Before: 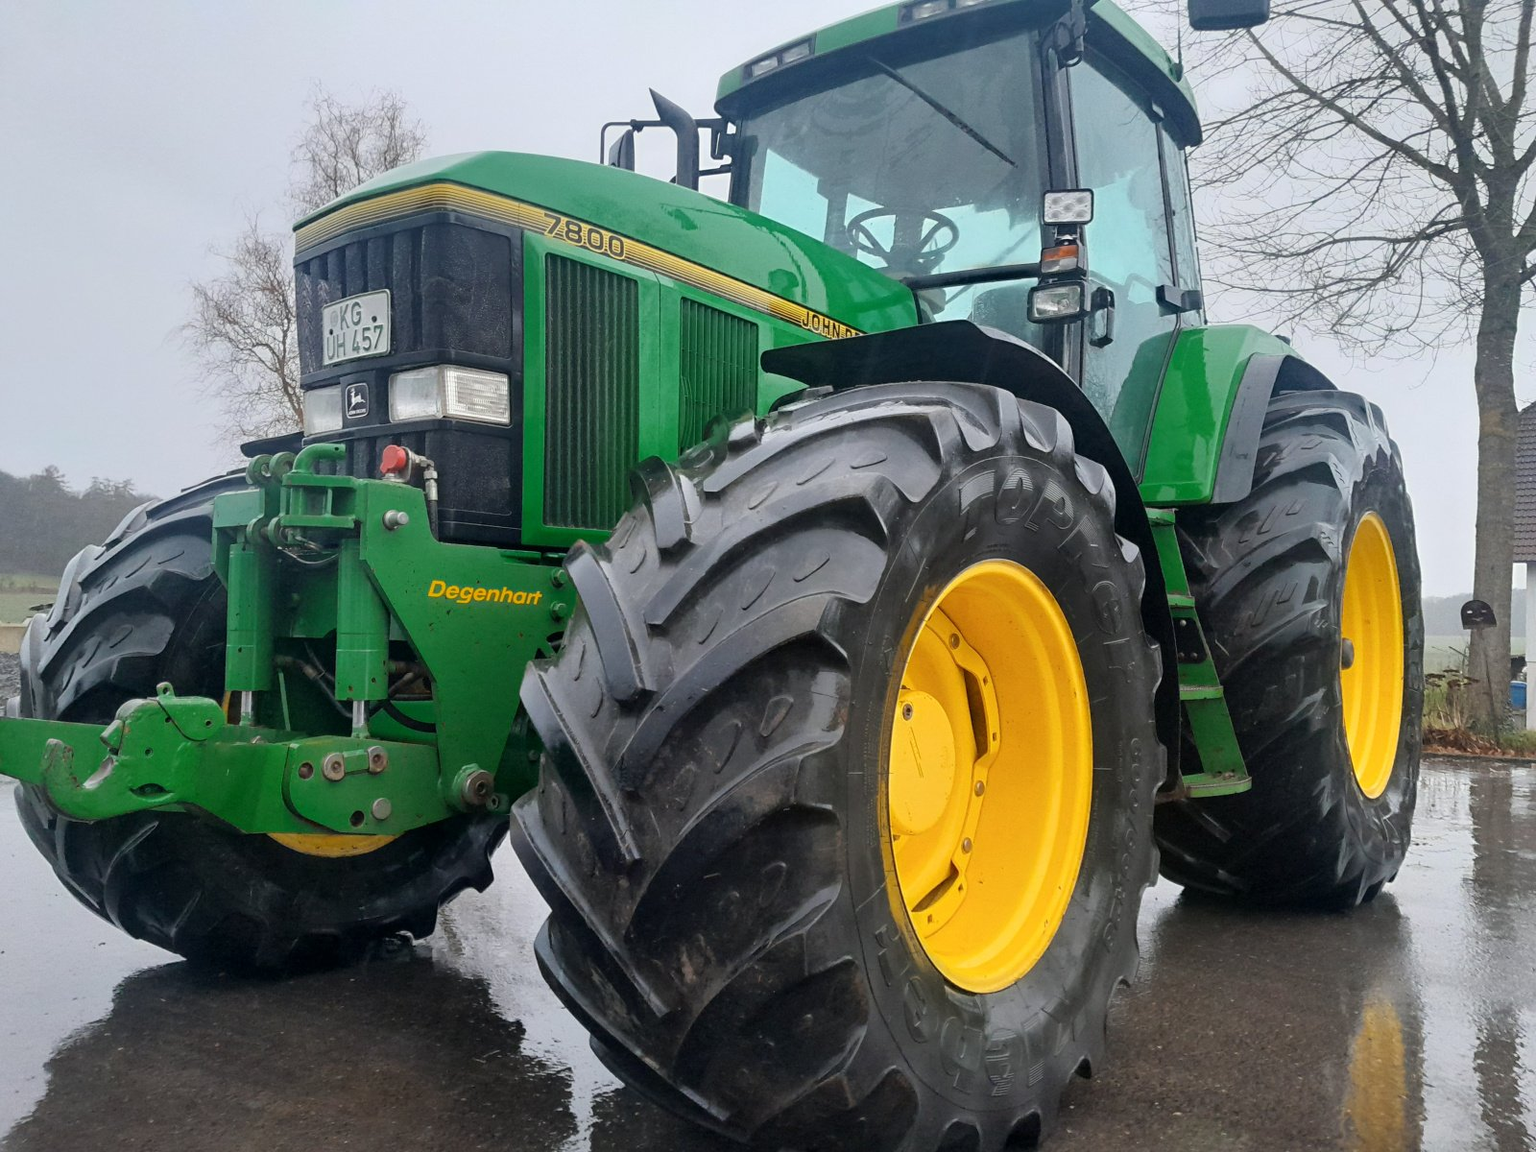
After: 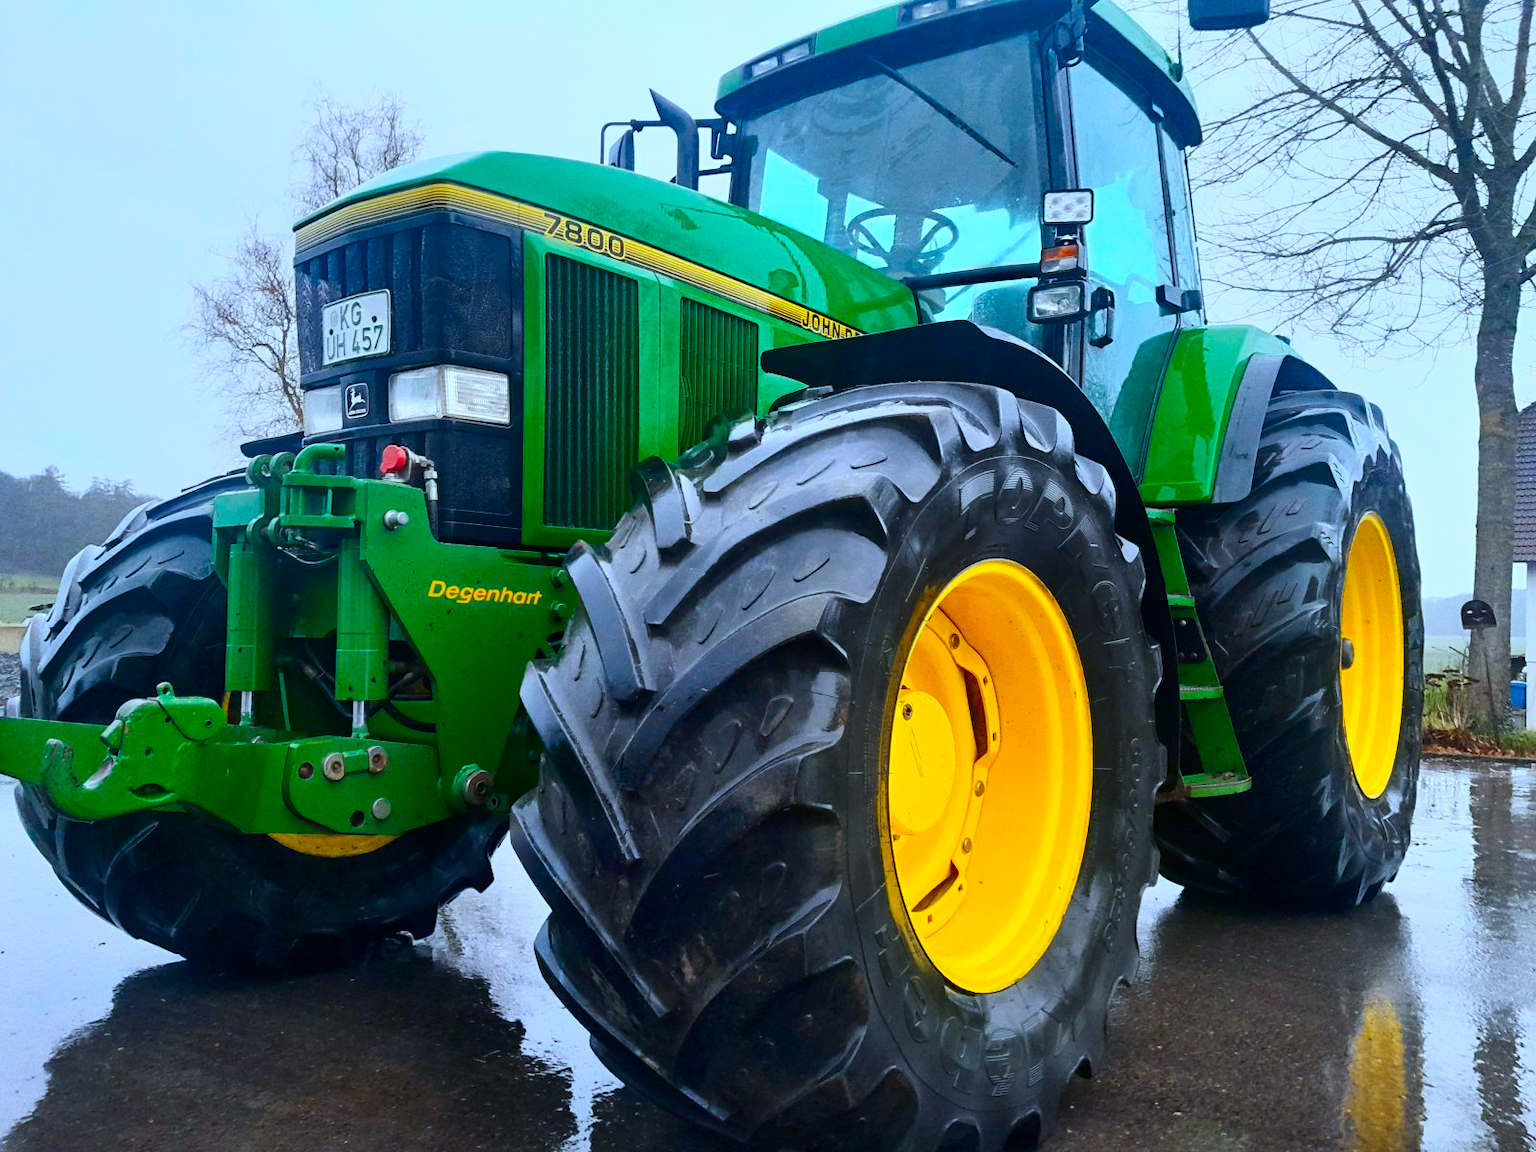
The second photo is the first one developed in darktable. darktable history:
contrast brightness saturation: contrast 0.26, brightness 0.02, saturation 0.87
white balance: red 0.924, blue 1.095
